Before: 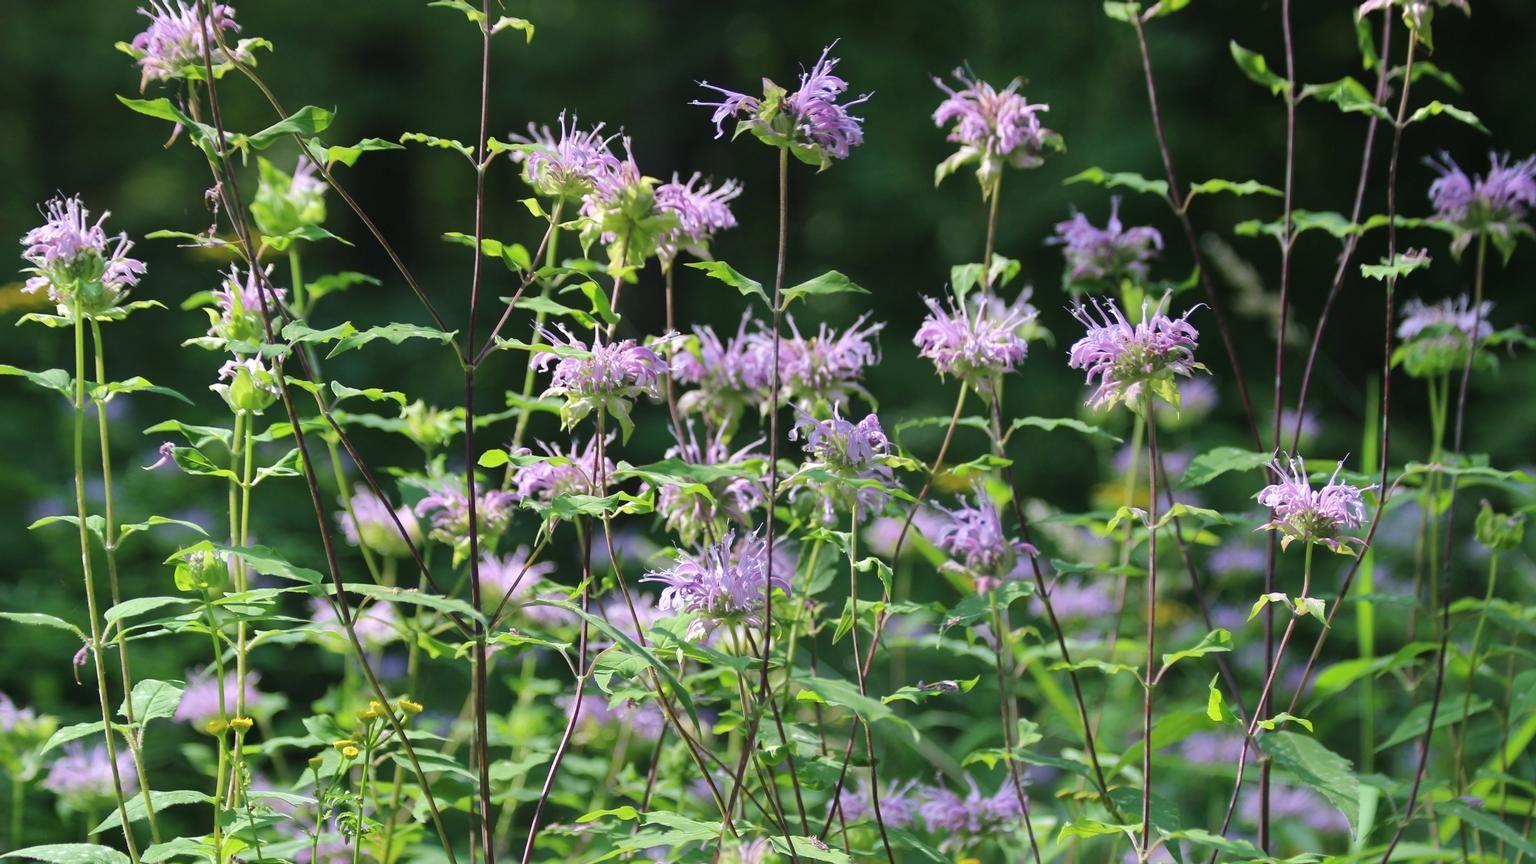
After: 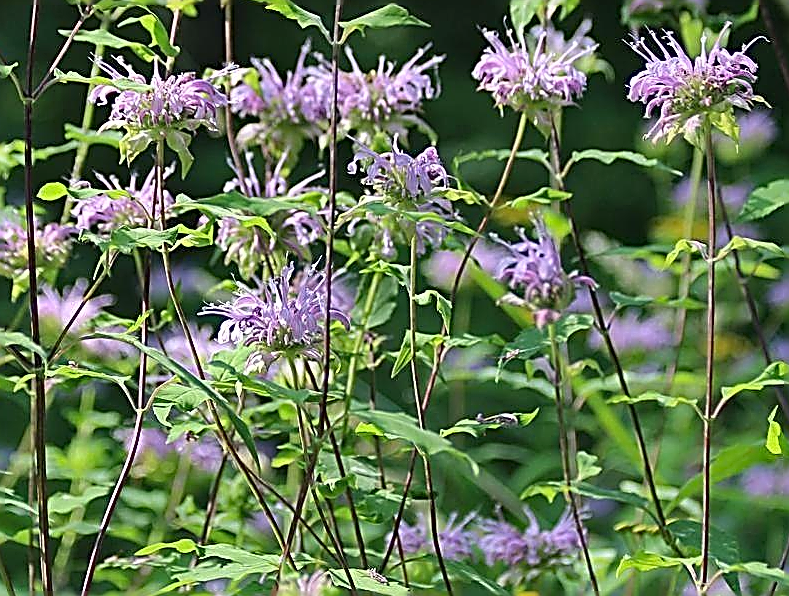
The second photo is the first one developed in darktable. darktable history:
sharpen: amount 1.984
crop and rotate: left 28.764%, top 31.009%, right 19.861%
color calibration: illuminant same as pipeline (D50), adaptation none (bypass), x 0.332, y 0.335, temperature 5017.41 K
shadows and highlights: white point adjustment 0.073, soften with gaussian
haze removal: compatibility mode true, adaptive false
